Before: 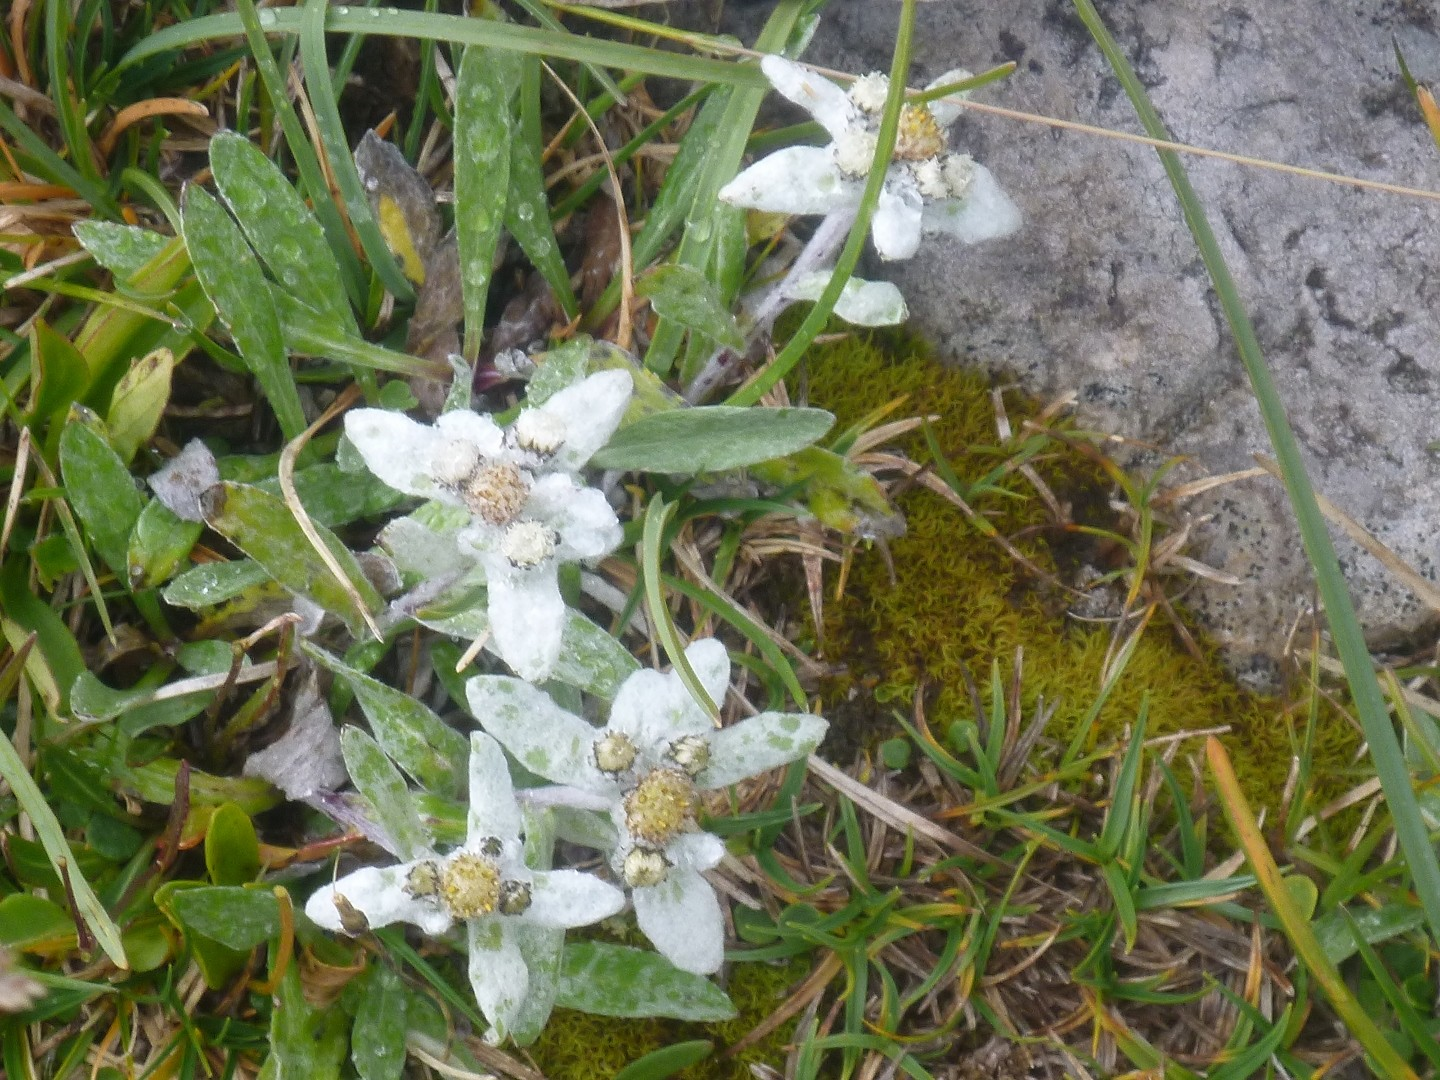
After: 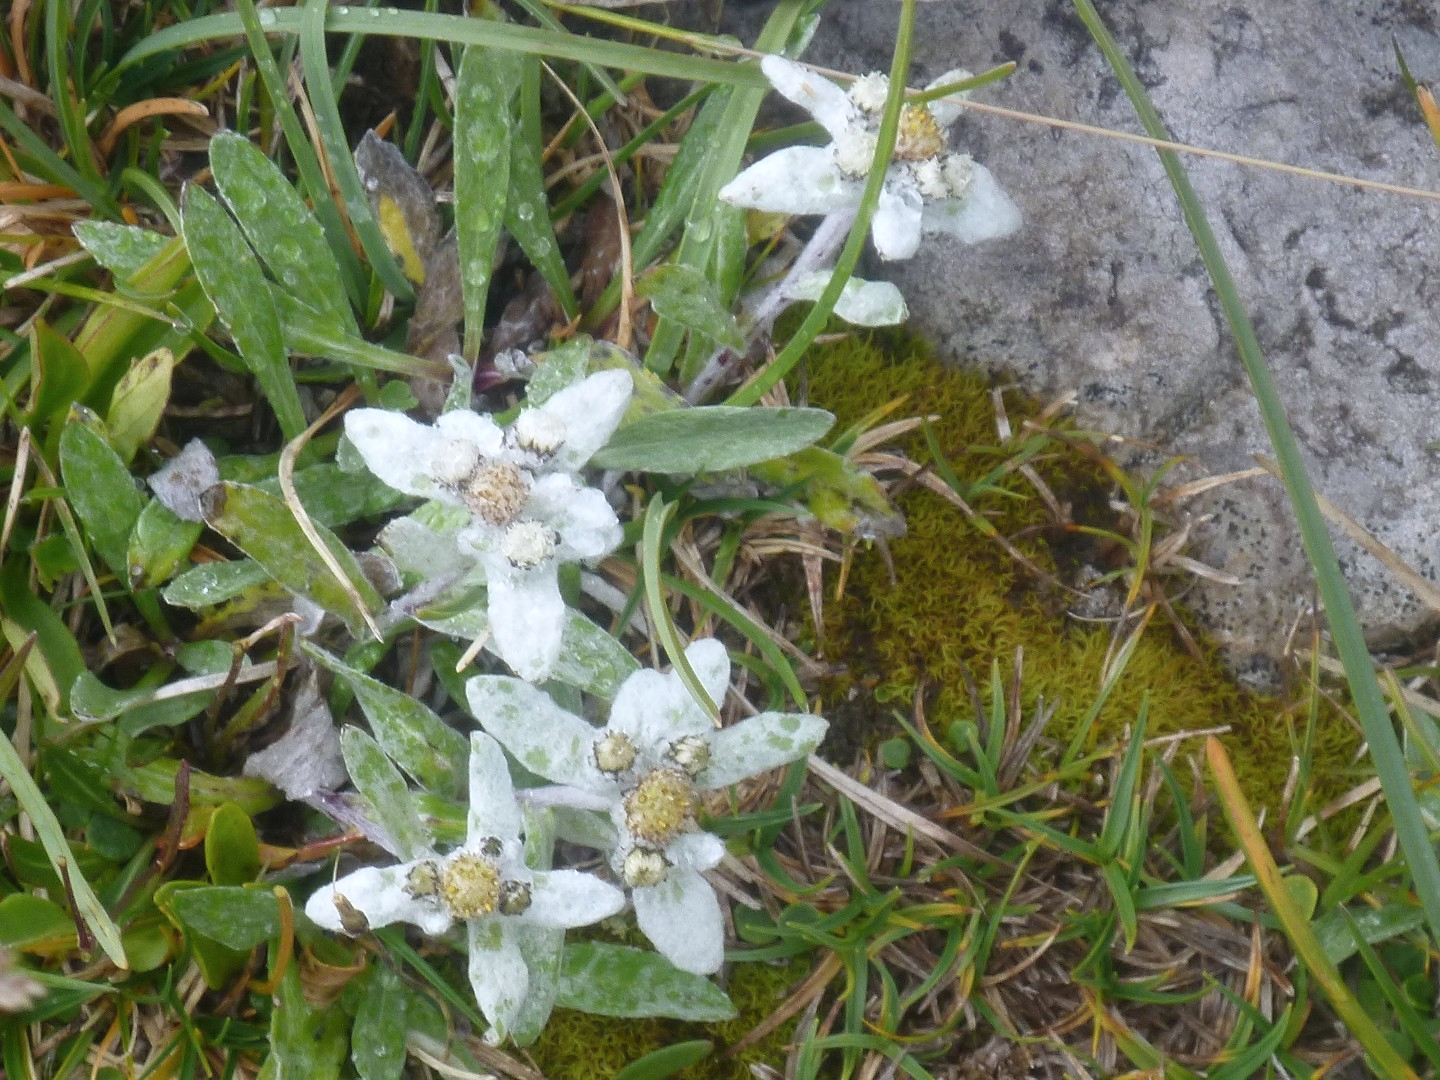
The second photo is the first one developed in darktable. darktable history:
contrast brightness saturation: saturation -0.05
exposure: compensate highlight preservation false
white balance: red 0.982, blue 1.018
